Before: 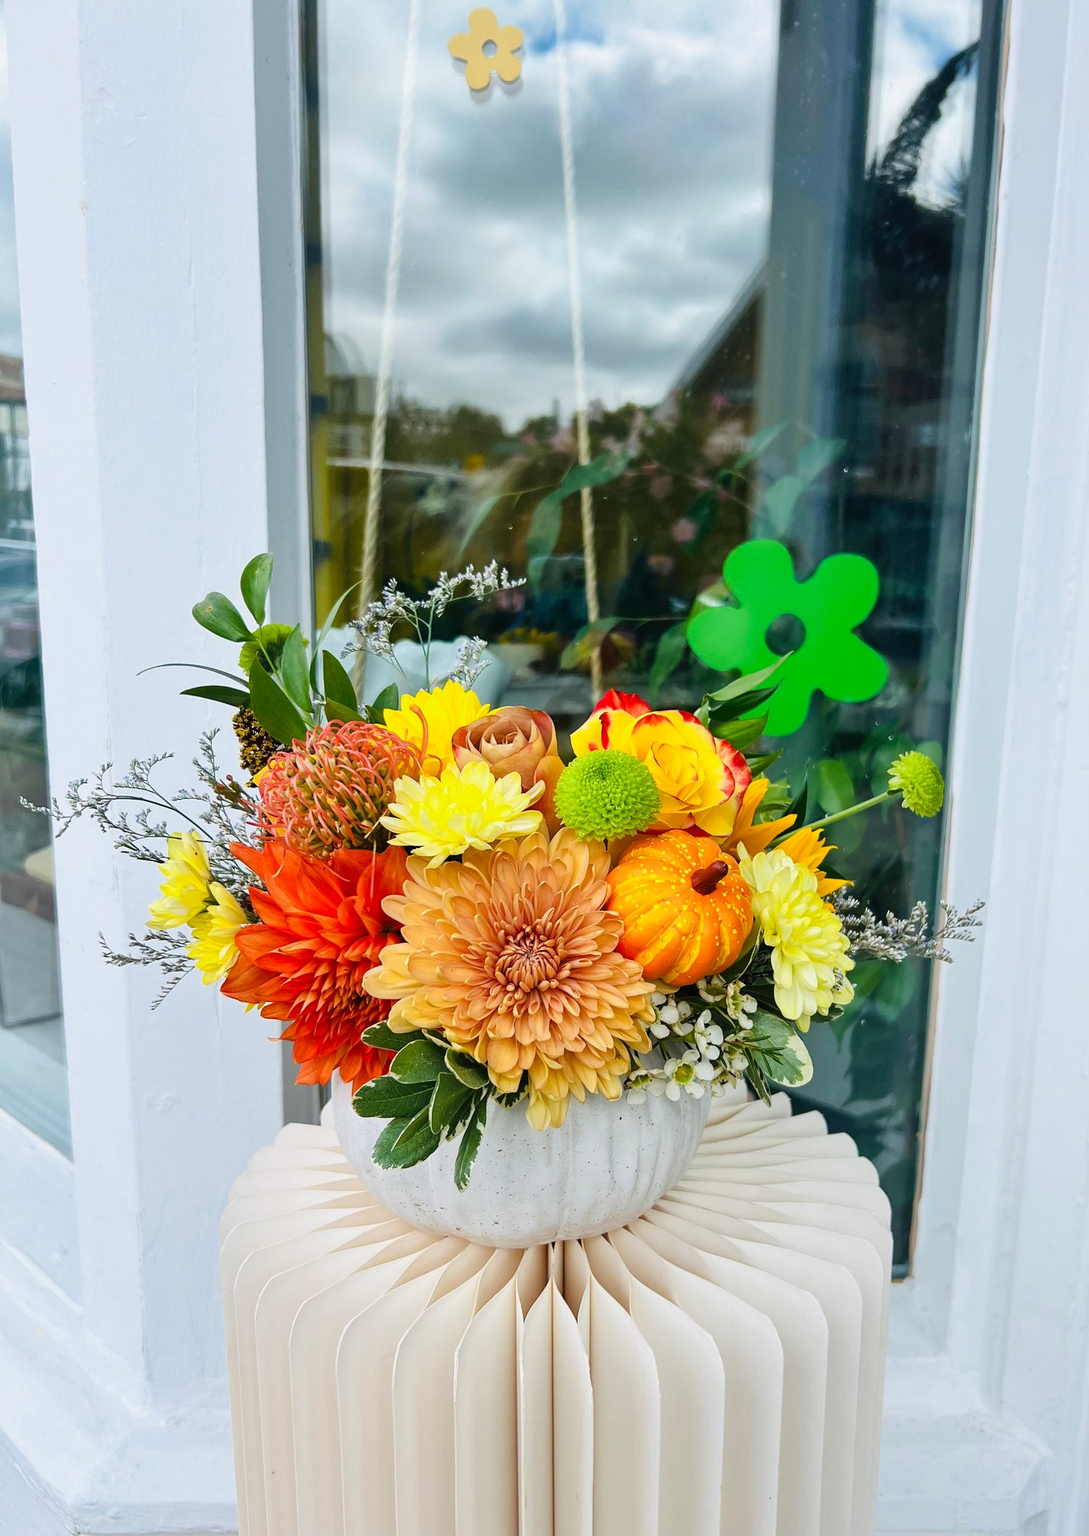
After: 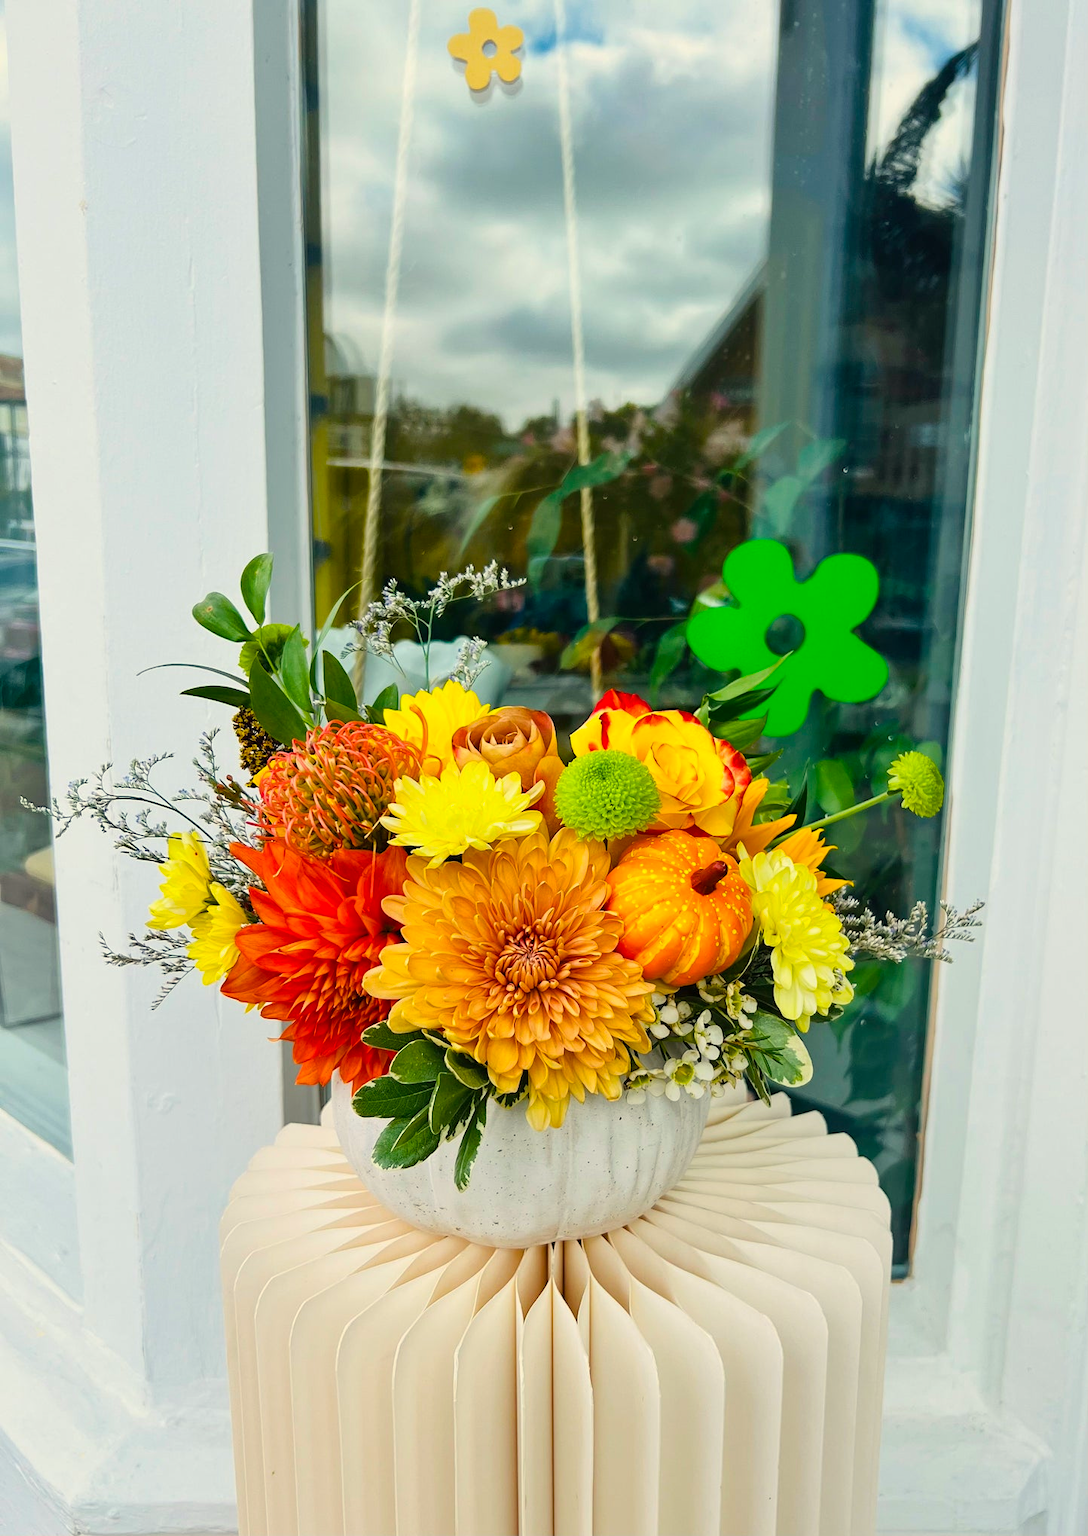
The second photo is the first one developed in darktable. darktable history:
white balance: red 1.029, blue 0.92
color balance rgb: perceptual saturation grading › global saturation 30%
